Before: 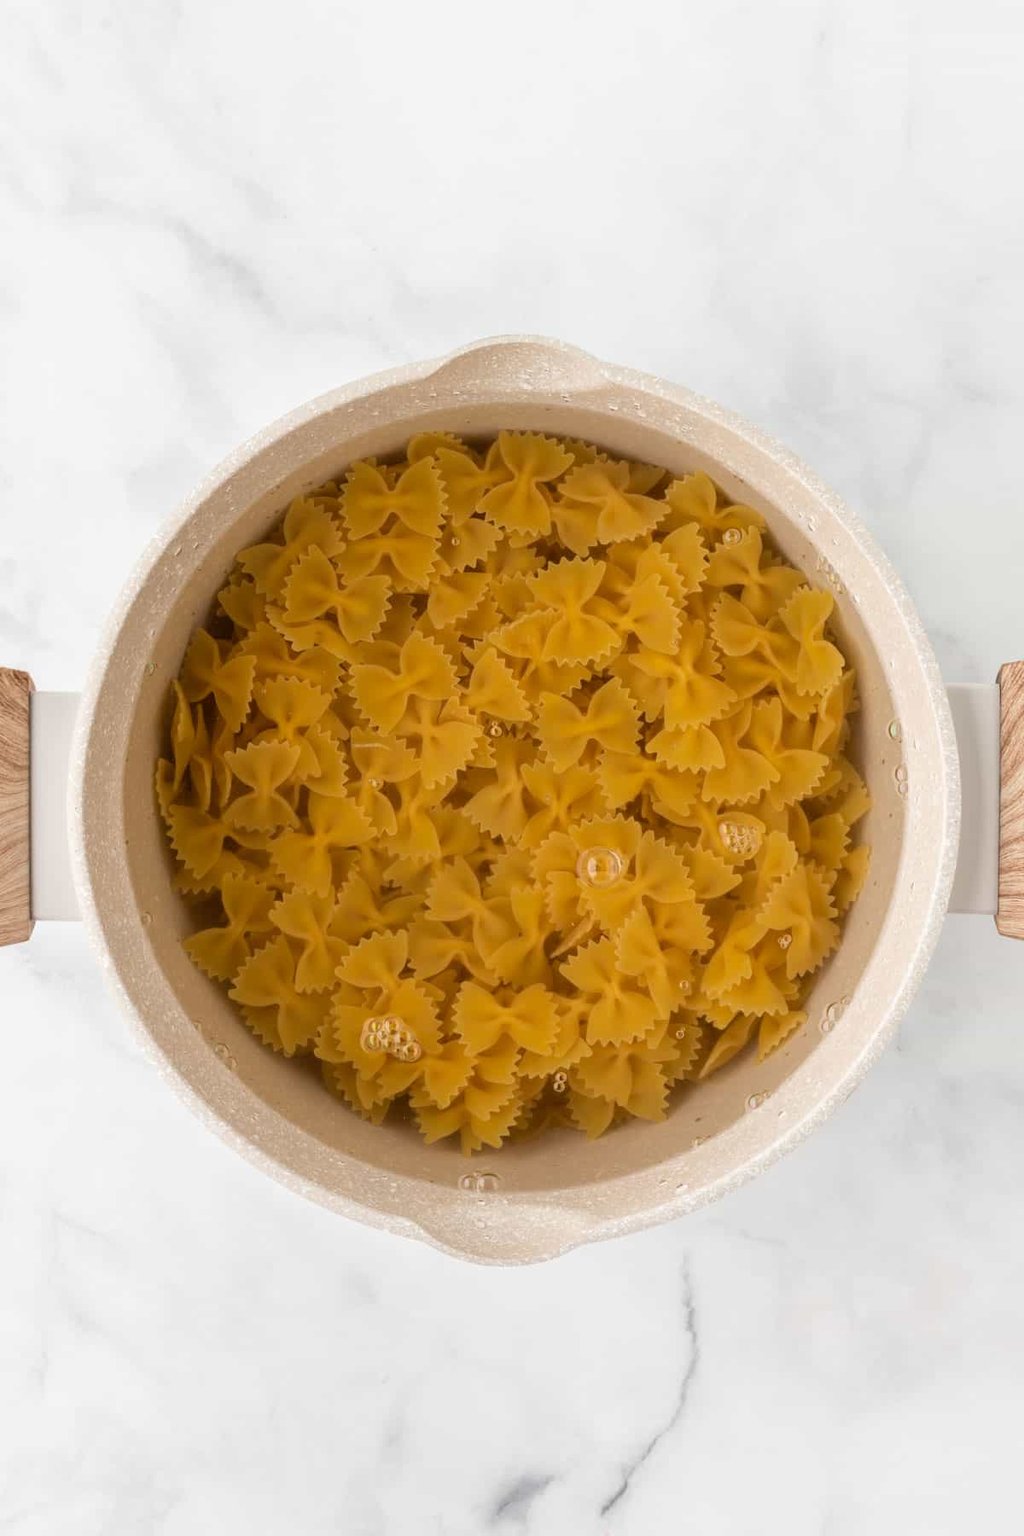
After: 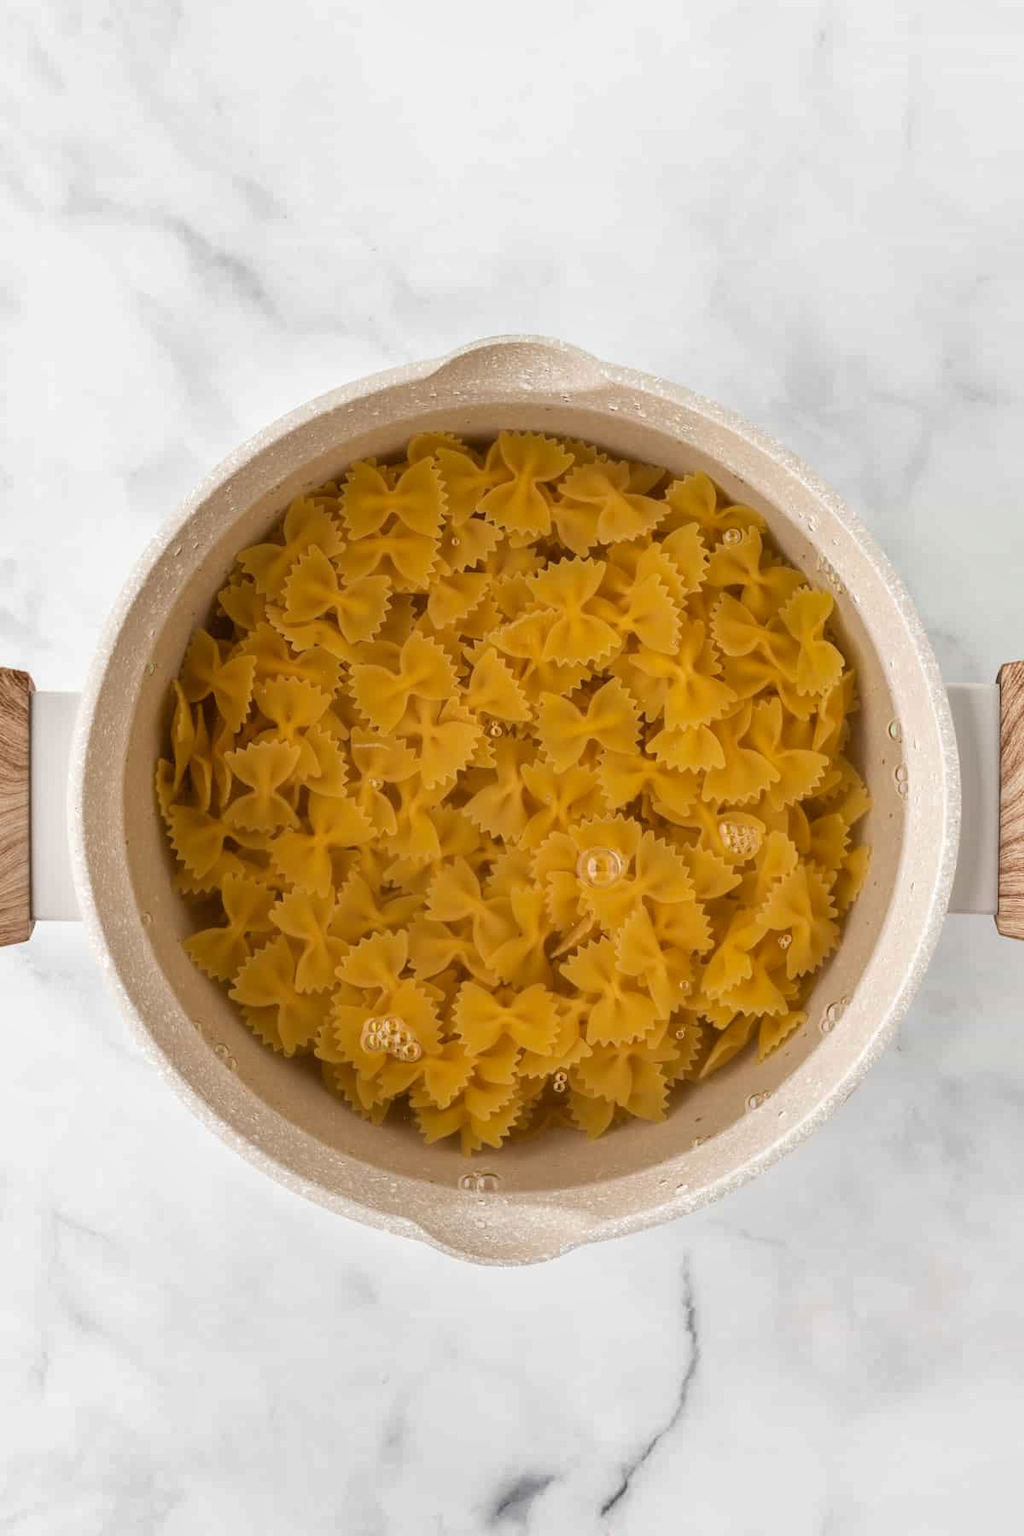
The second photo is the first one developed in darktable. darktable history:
shadows and highlights: white point adjustment 0.91, soften with gaussian
